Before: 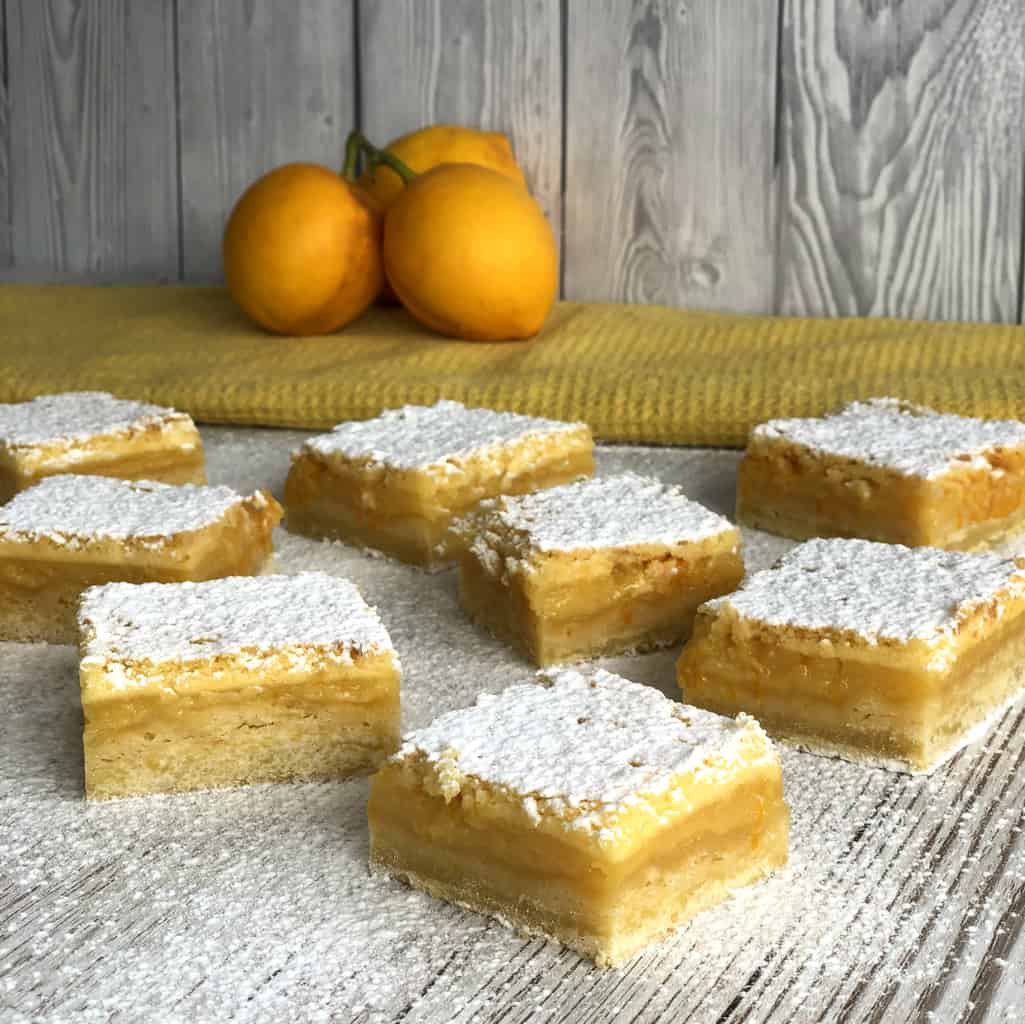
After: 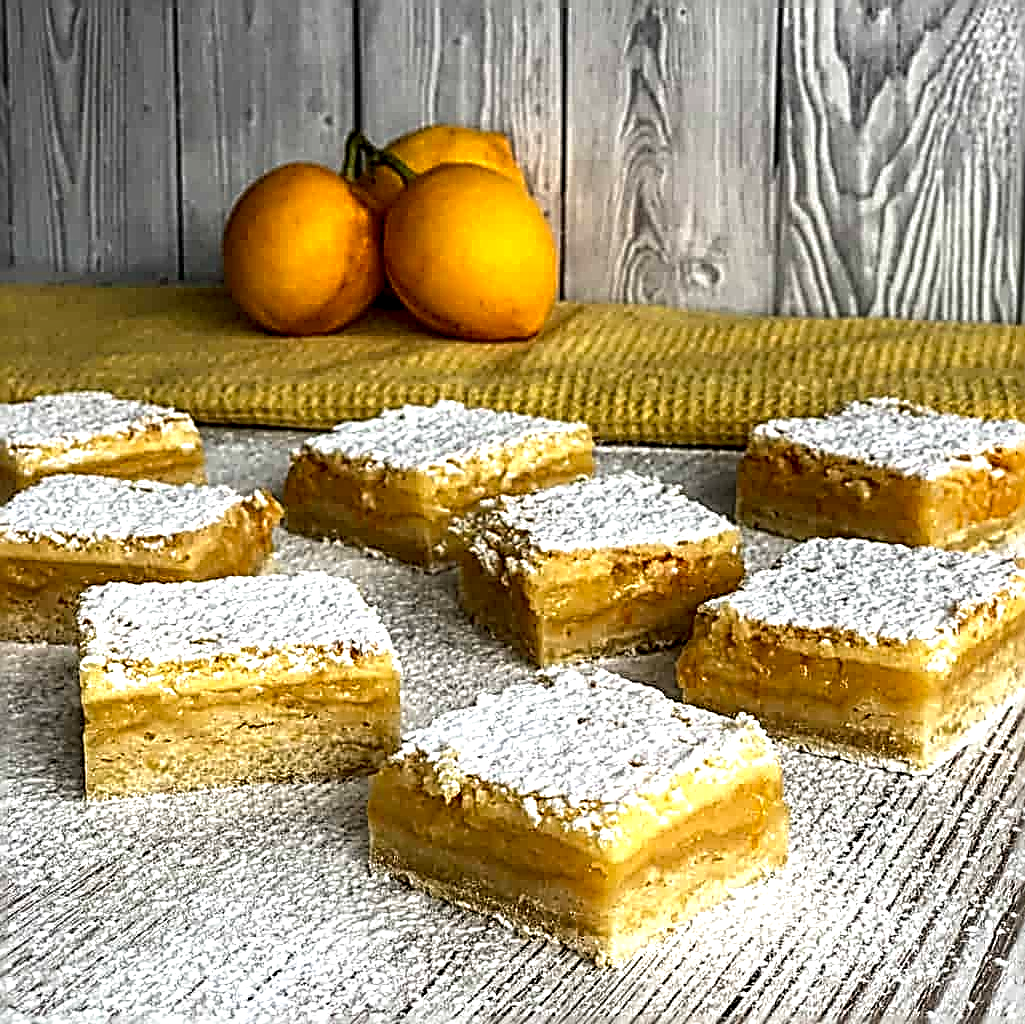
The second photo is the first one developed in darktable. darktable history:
sharpen: radius 3.158, amount 1.731
local contrast: highlights 65%, shadows 54%, detail 169%, midtone range 0.514
